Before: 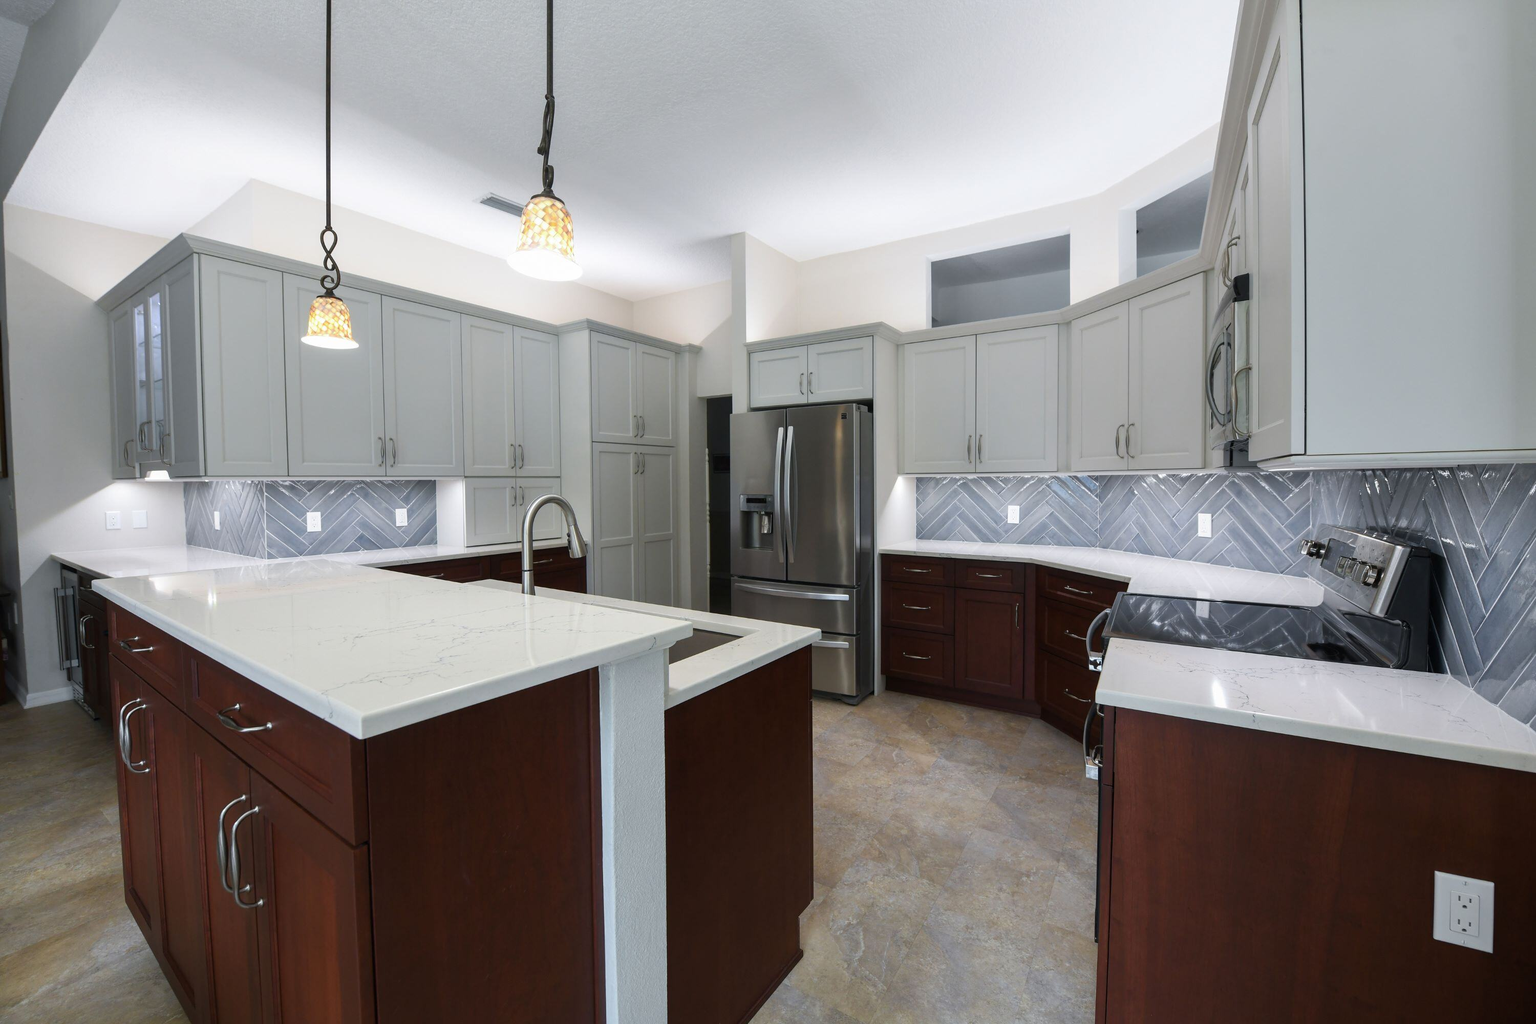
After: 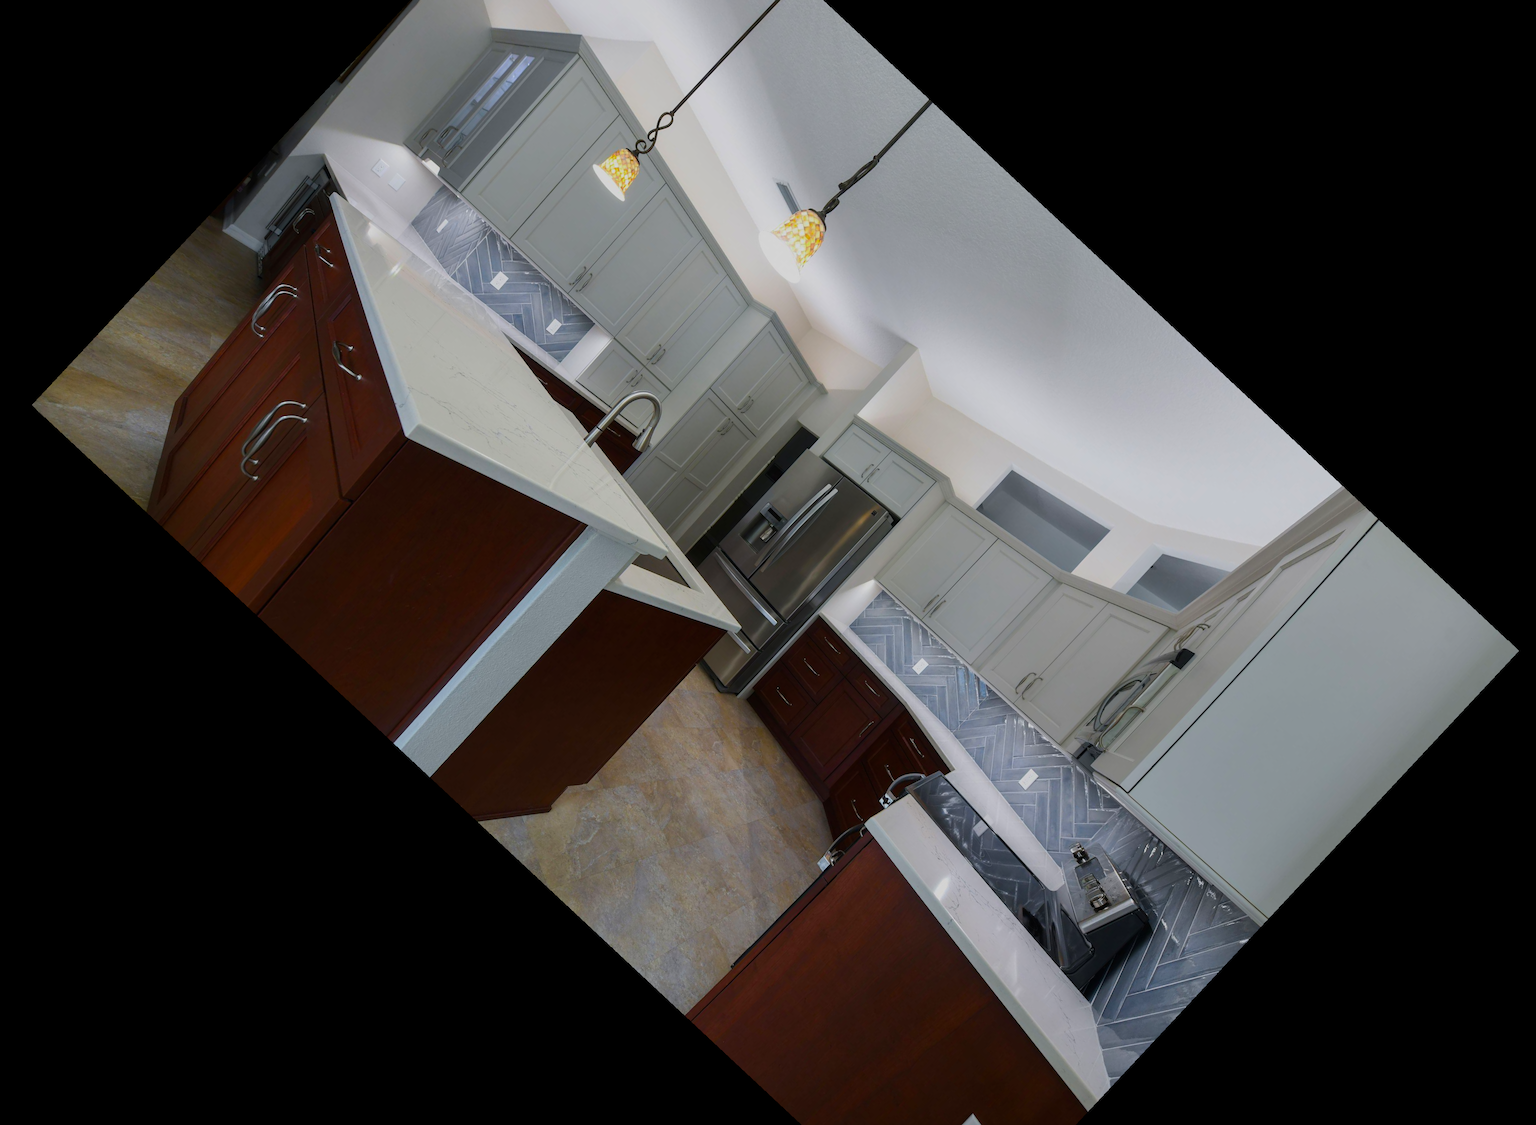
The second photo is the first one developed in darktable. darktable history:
exposure: exposure -0.582 EV, compensate highlight preservation false
color balance rgb: linear chroma grading › global chroma 15%, perceptual saturation grading › global saturation 30%
rotate and perspective: rotation -3.18°, automatic cropping off
crop and rotate: angle -46.26°, top 16.234%, right 0.912%, bottom 11.704%
